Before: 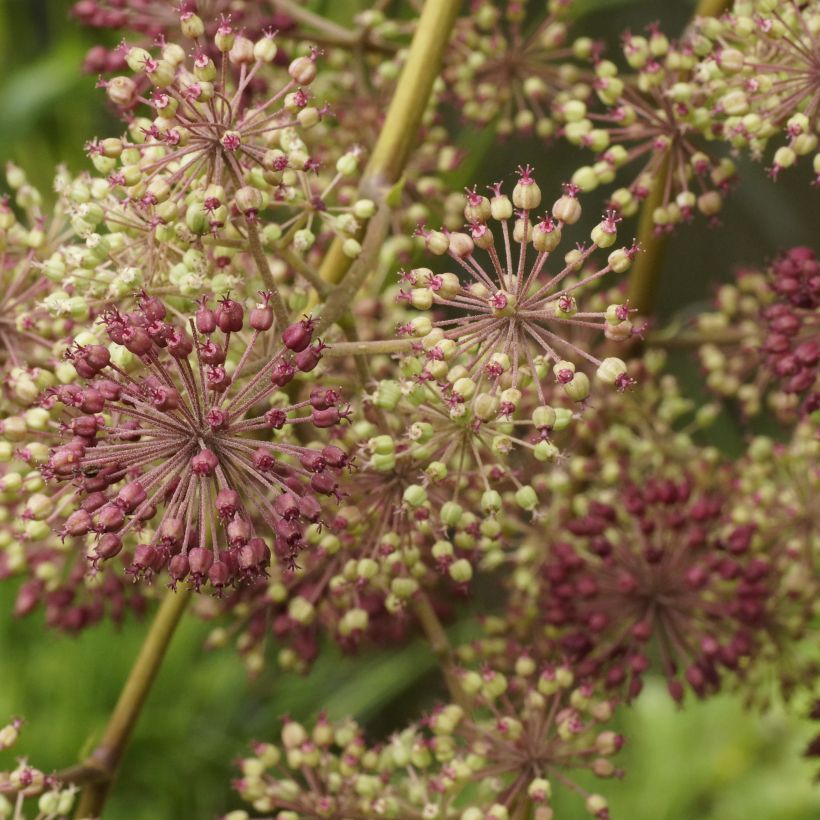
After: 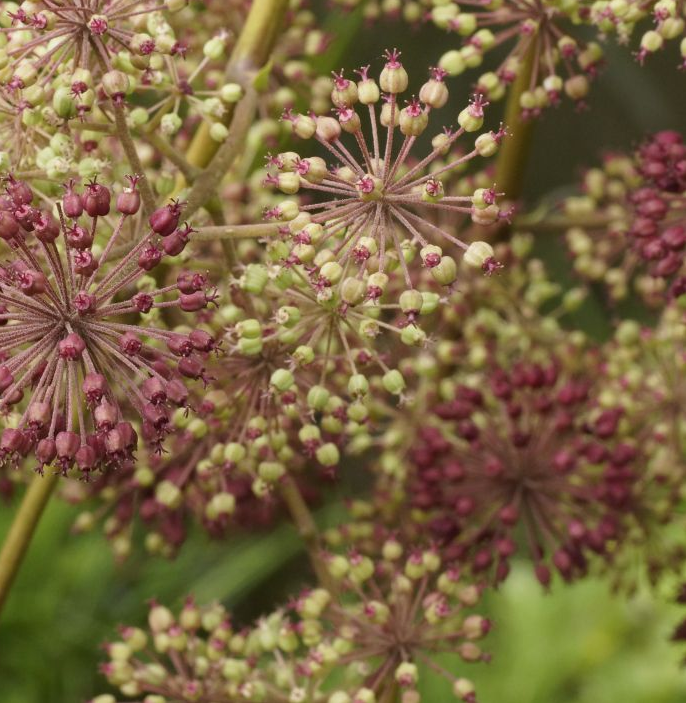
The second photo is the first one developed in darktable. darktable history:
crop: left 16.315%, top 14.246%
